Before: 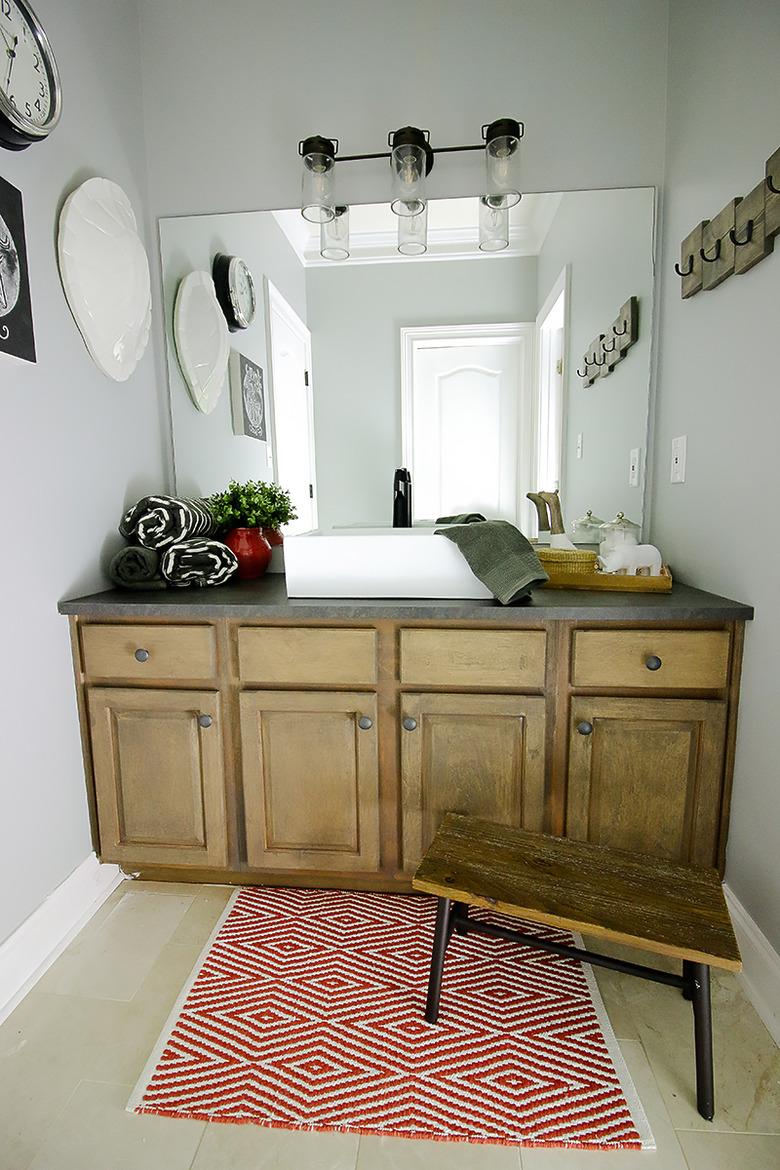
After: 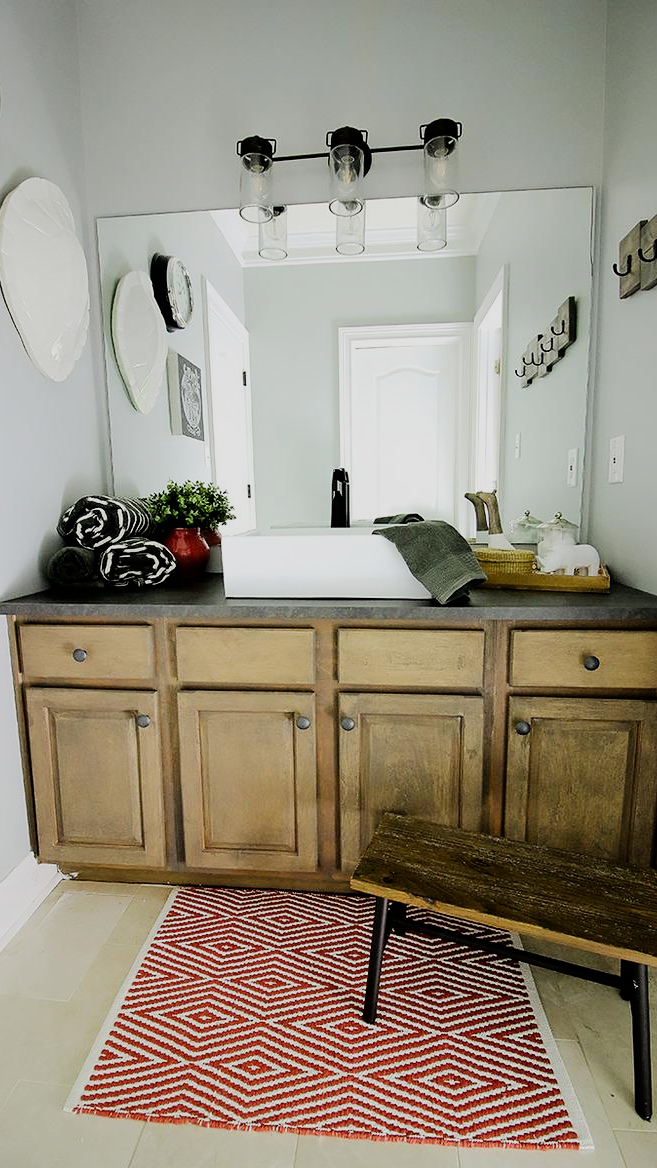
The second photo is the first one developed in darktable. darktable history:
filmic rgb: black relative exposure -7.65 EV, white relative exposure 4.56 EV, hardness 3.61, contrast 1.25
crop: left 8.026%, right 7.374%
